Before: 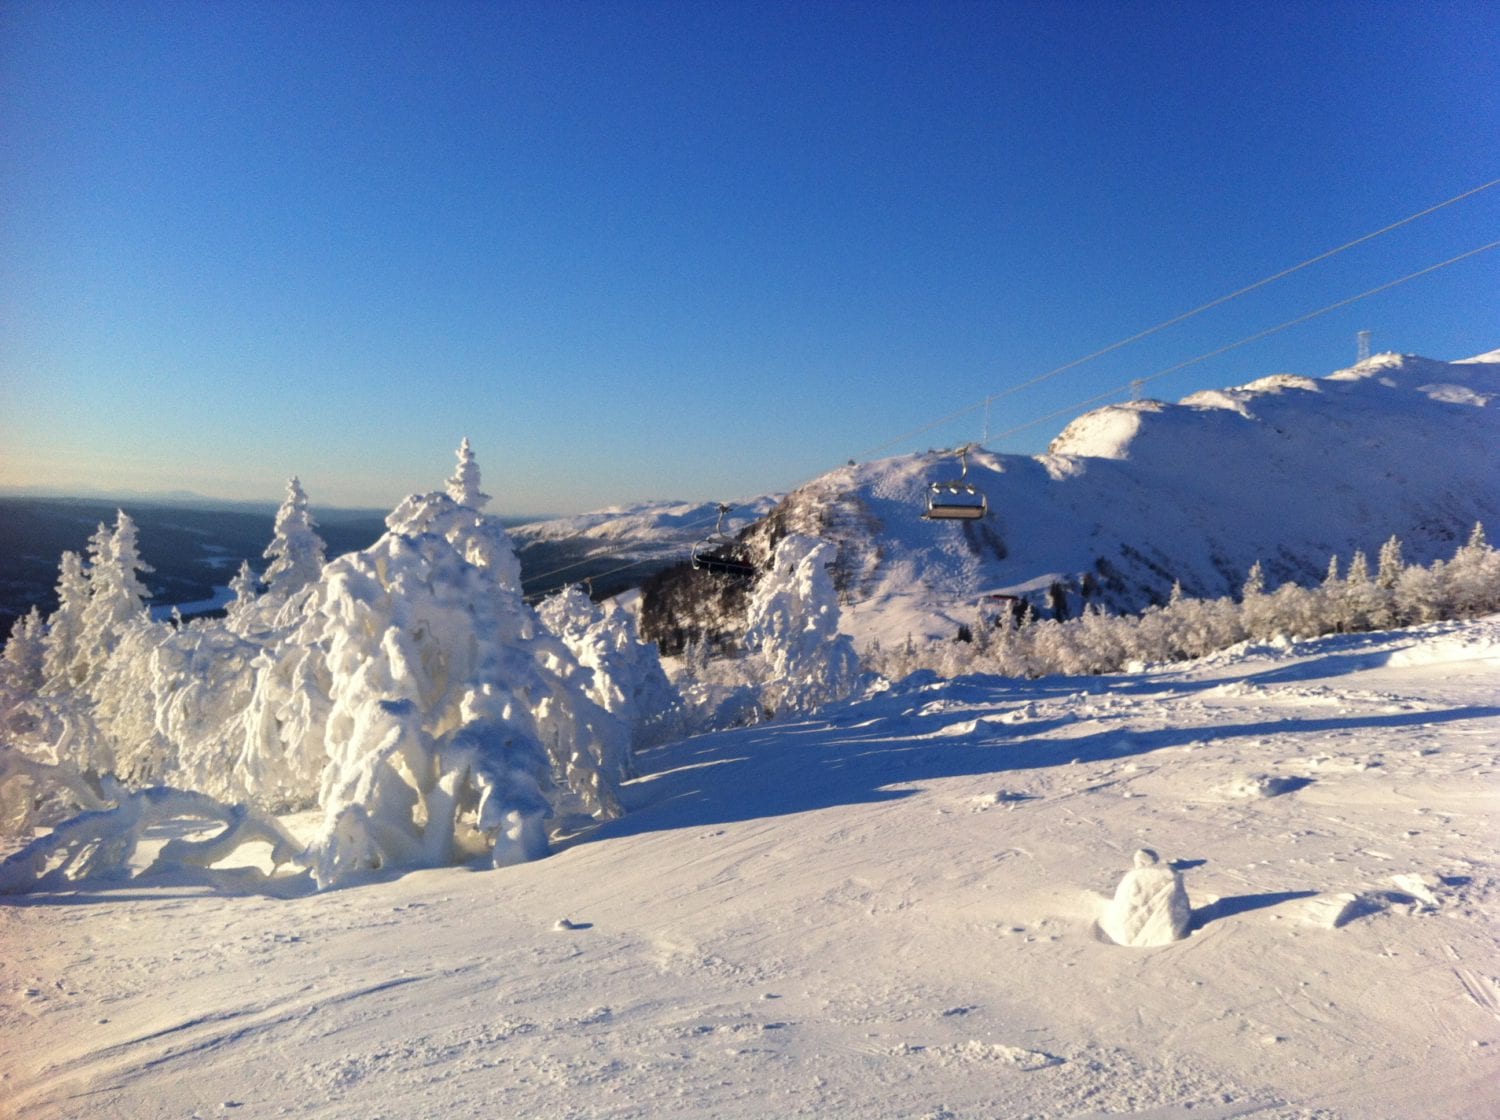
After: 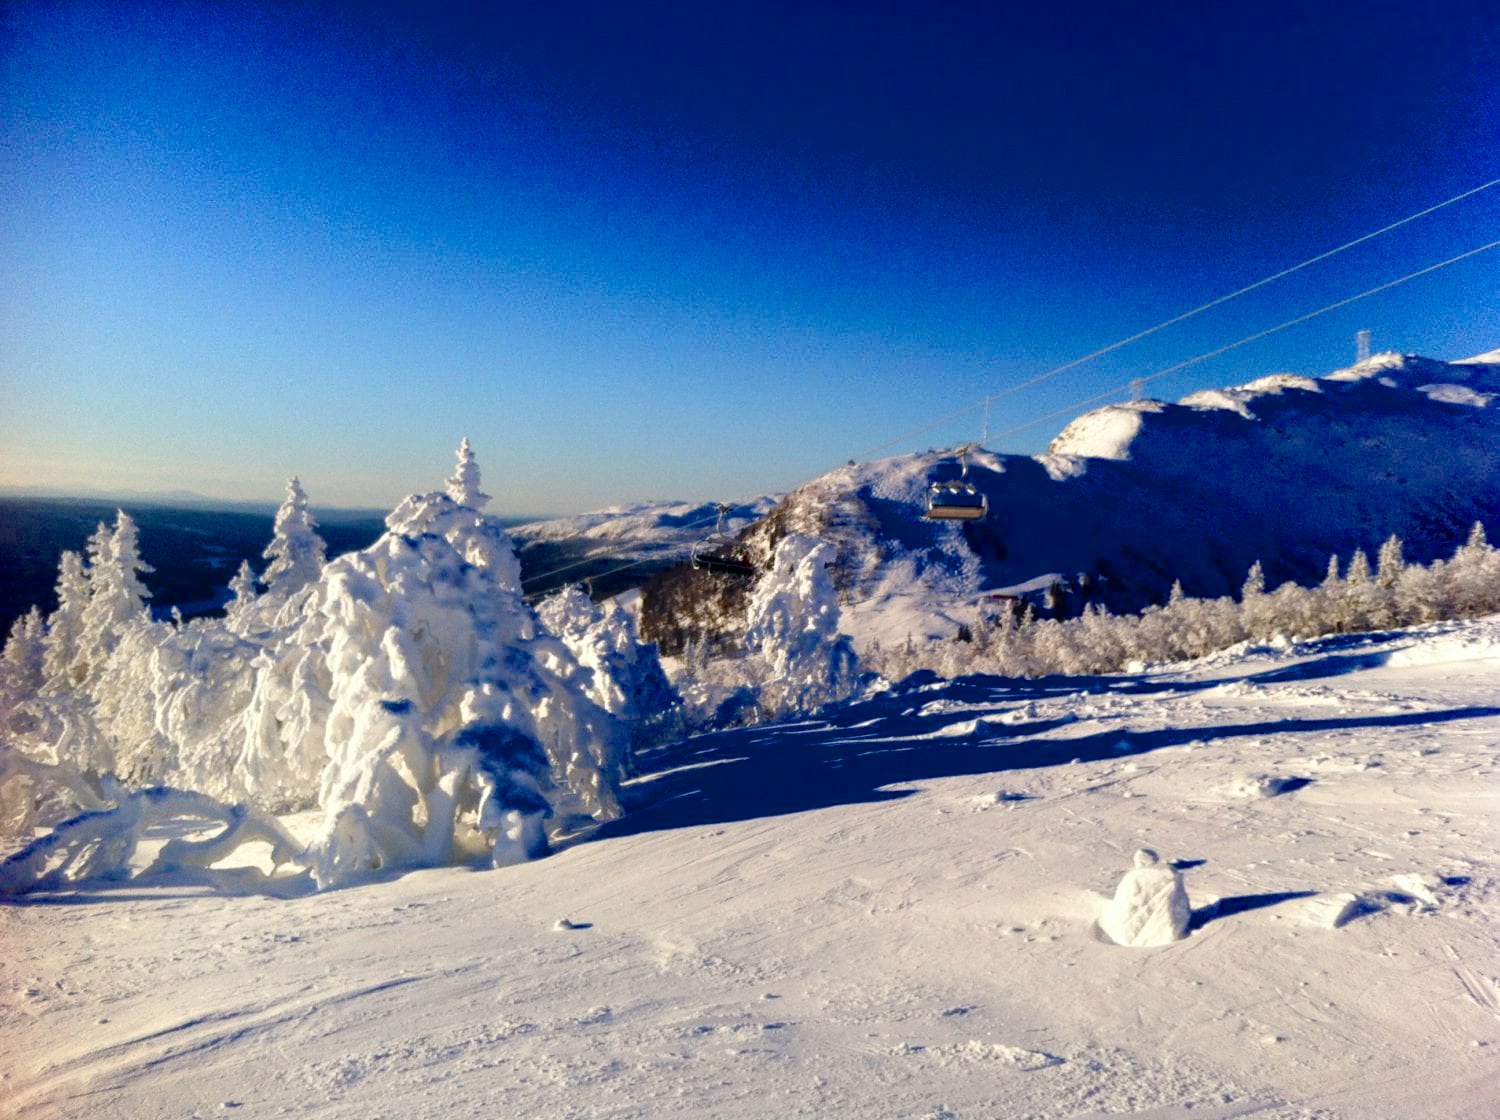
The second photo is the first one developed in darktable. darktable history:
color balance rgb: linear chroma grading › global chroma 15.581%, perceptual saturation grading › global saturation 25.768%, perceptual saturation grading › highlights -50.299%, perceptual saturation grading › shadows 31.221%, saturation formula JzAzBz (2021)
tone equalizer: on, module defaults
